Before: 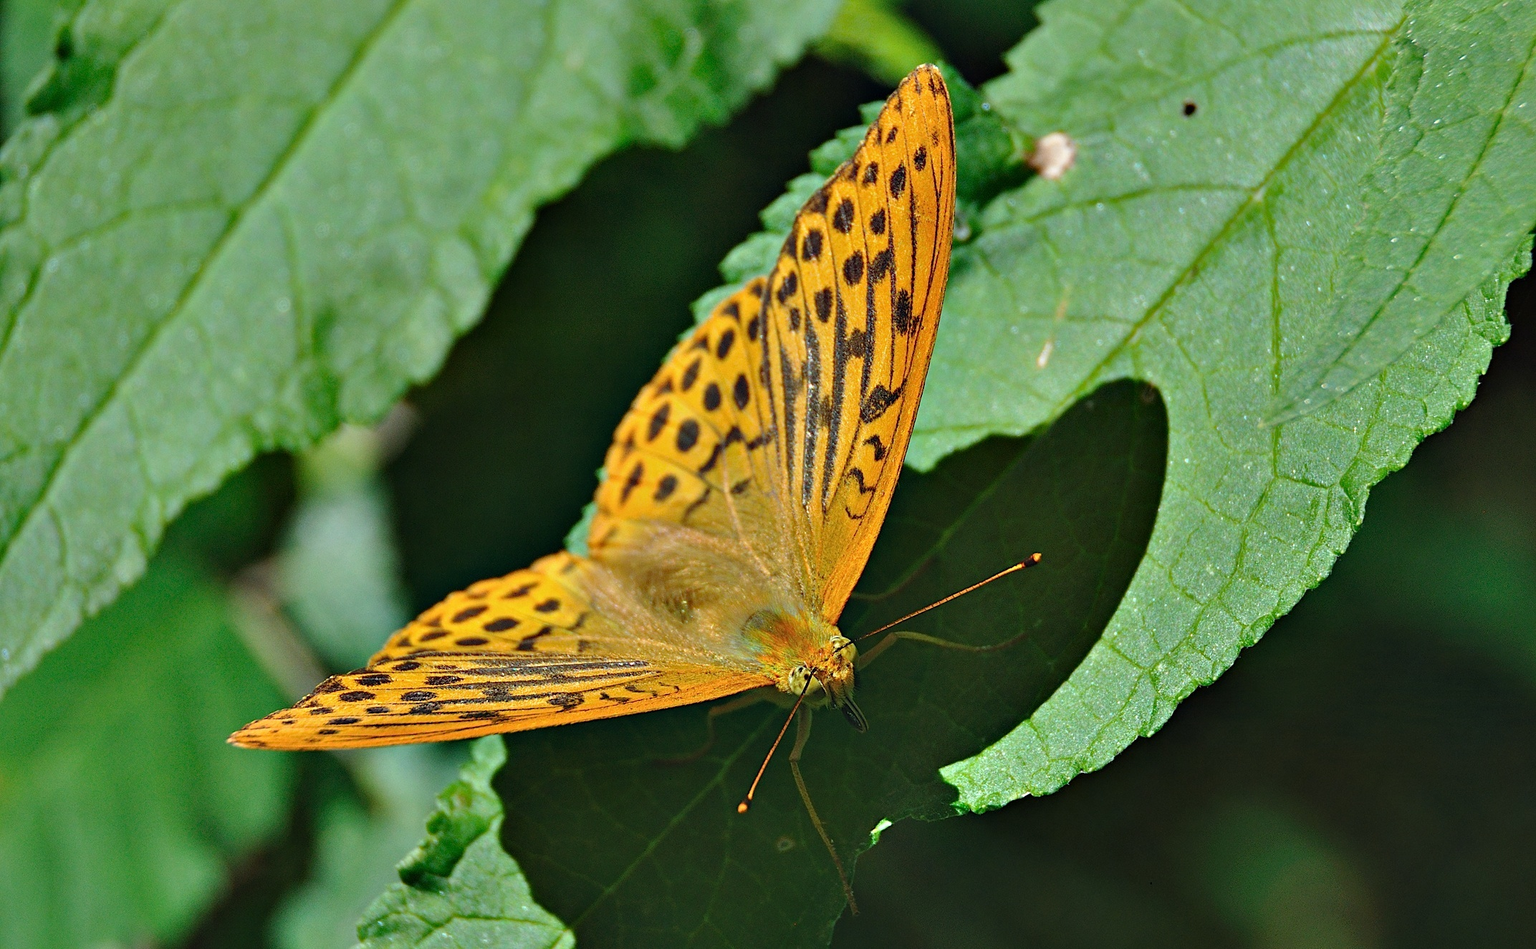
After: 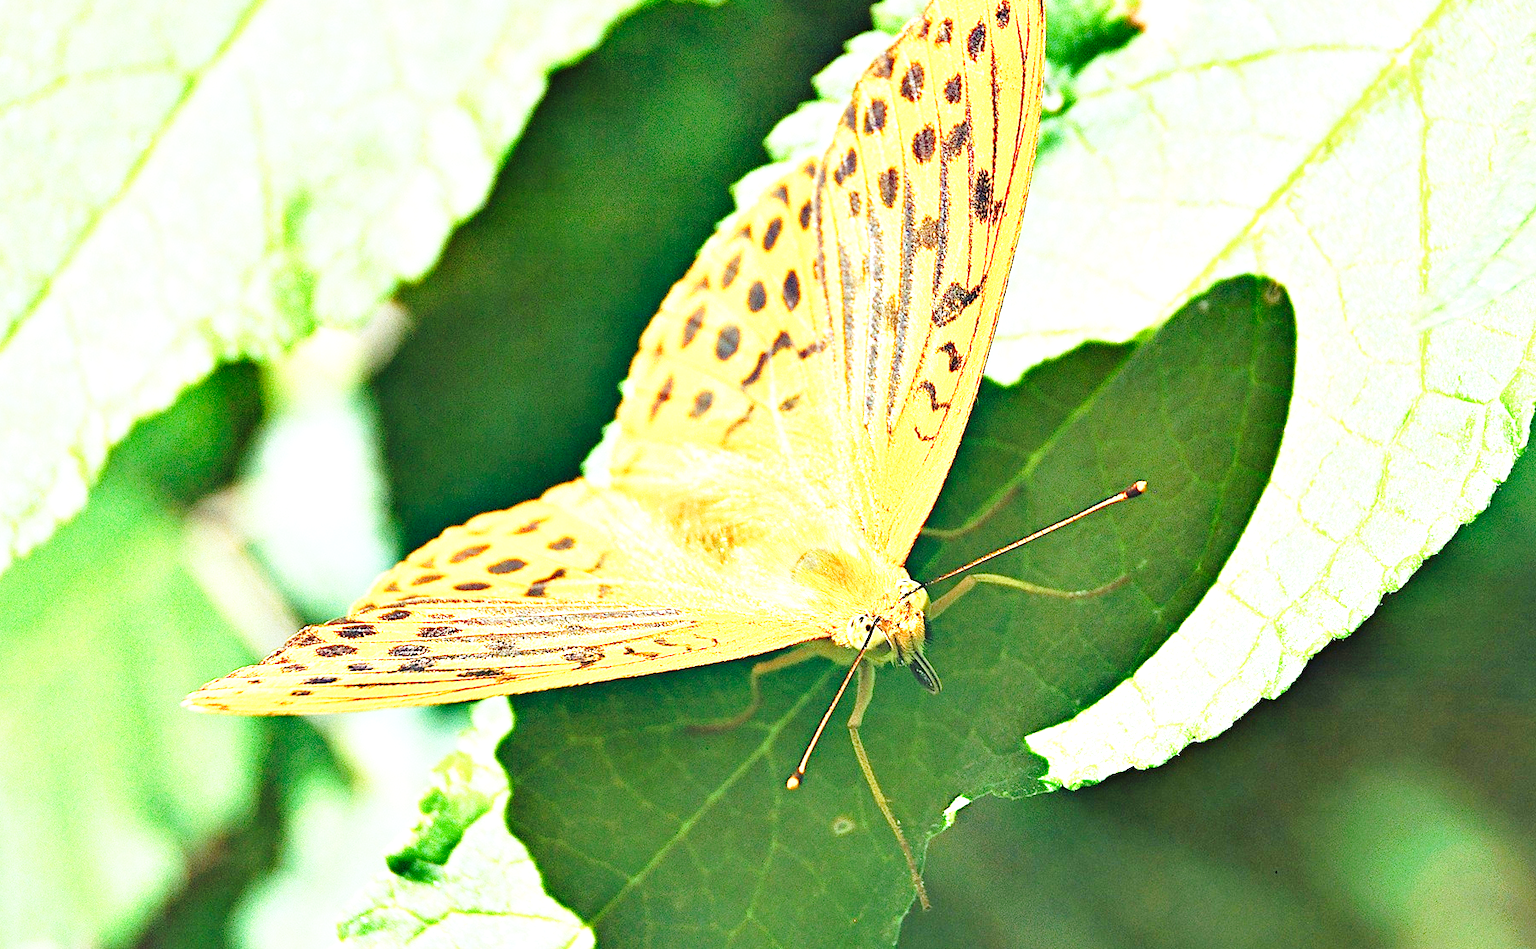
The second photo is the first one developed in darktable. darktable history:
exposure: black level correction 0, exposure 2.088 EV, compensate exposure bias true, compensate highlight preservation false
base curve: curves: ch0 [(0, 0) (0.028, 0.03) (0.121, 0.232) (0.46, 0.748) (0.859, 0.968) (1, 1)], preserve colors none
crop and rotate: left 4.842%, top 15.51%, right 10.668%
